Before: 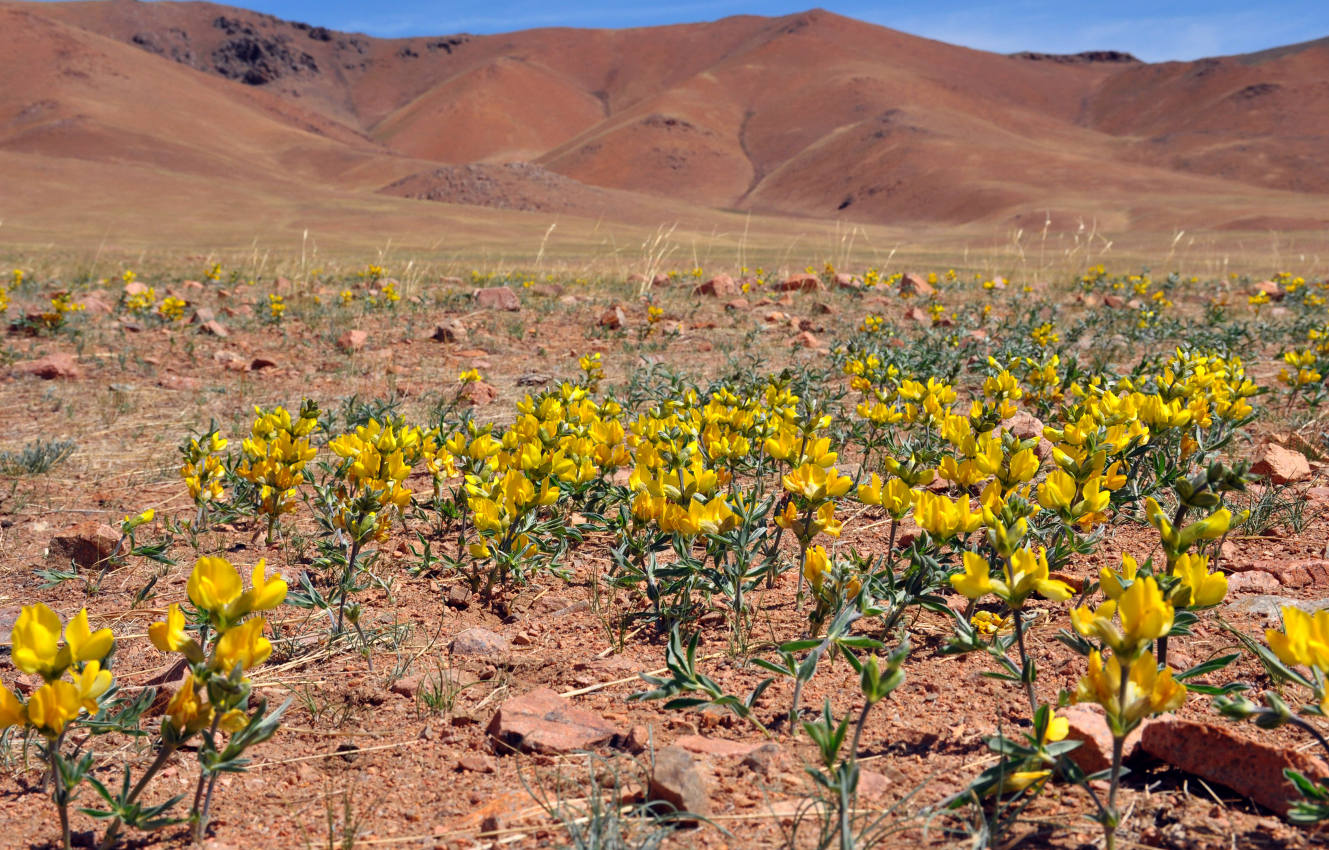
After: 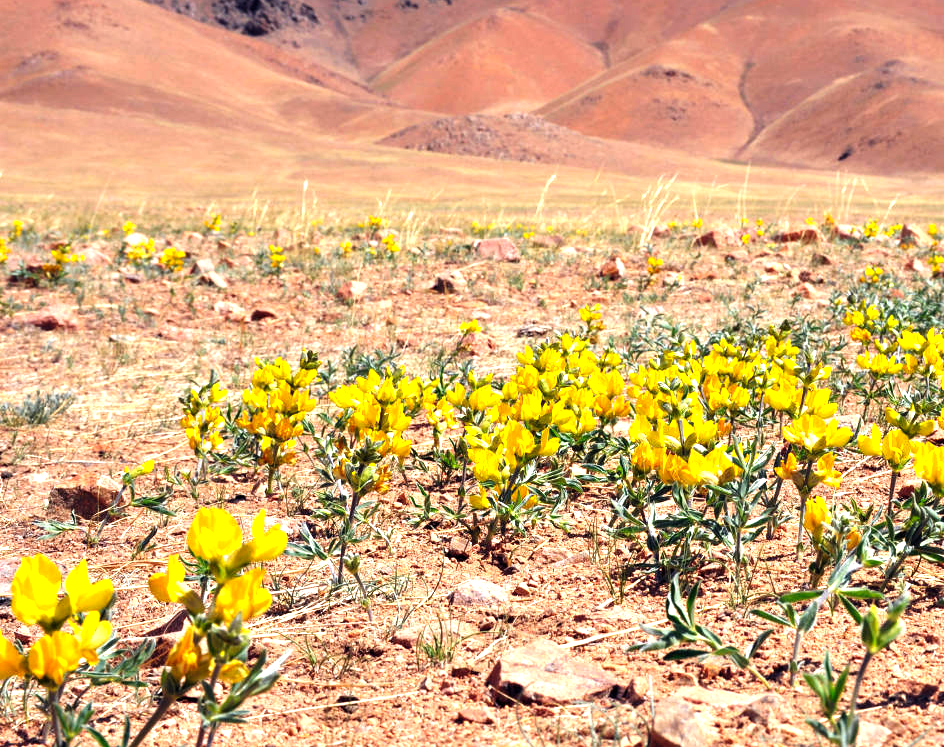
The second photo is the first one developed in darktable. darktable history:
crop: top 5.803%, right 27.864%, bottom 5.804%
levels: levels [0.012, 0.367, 0.697]
